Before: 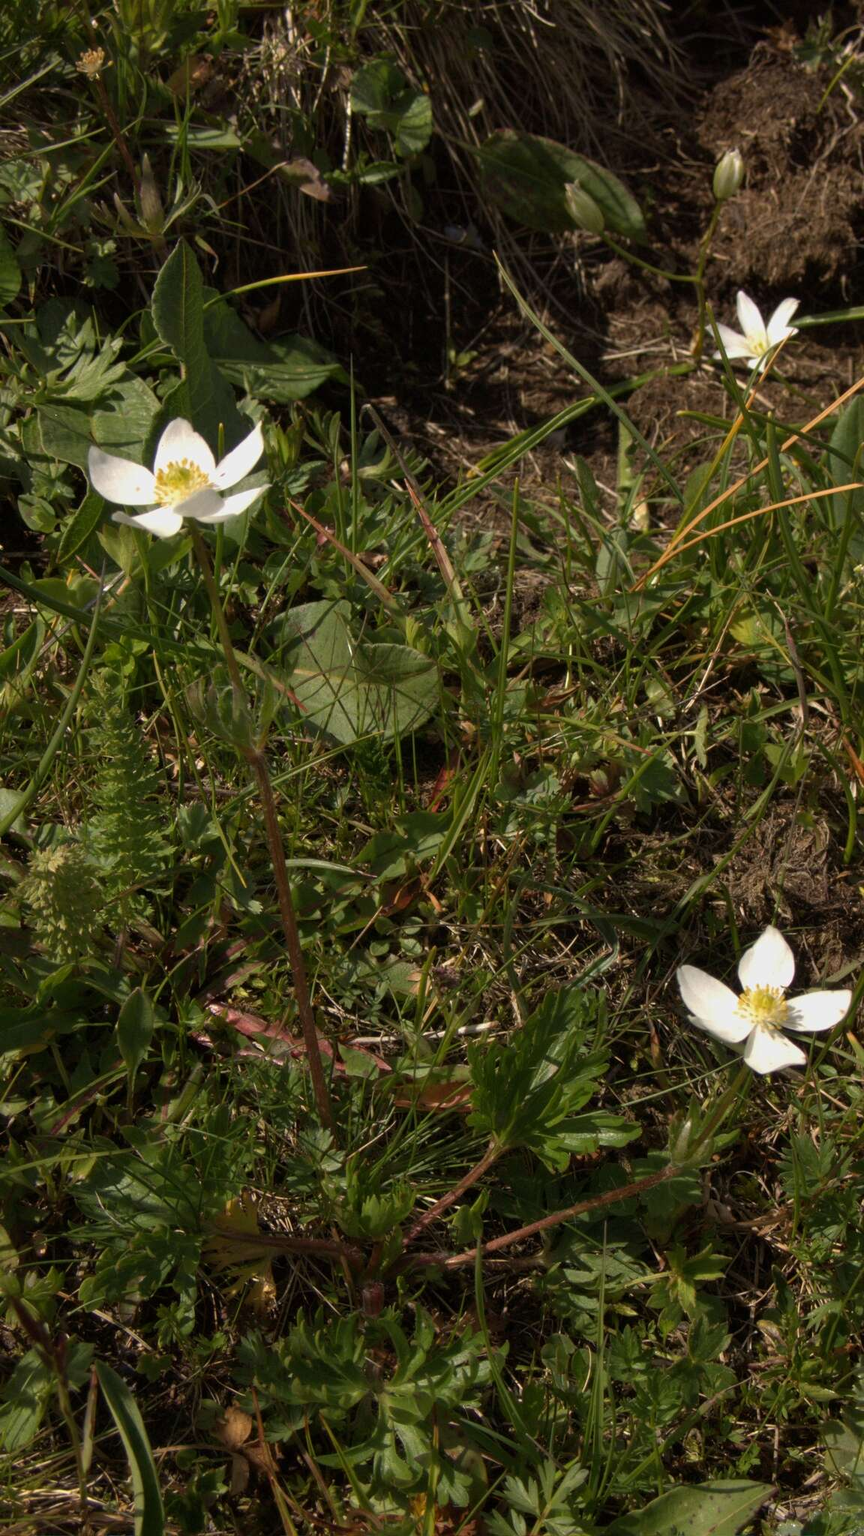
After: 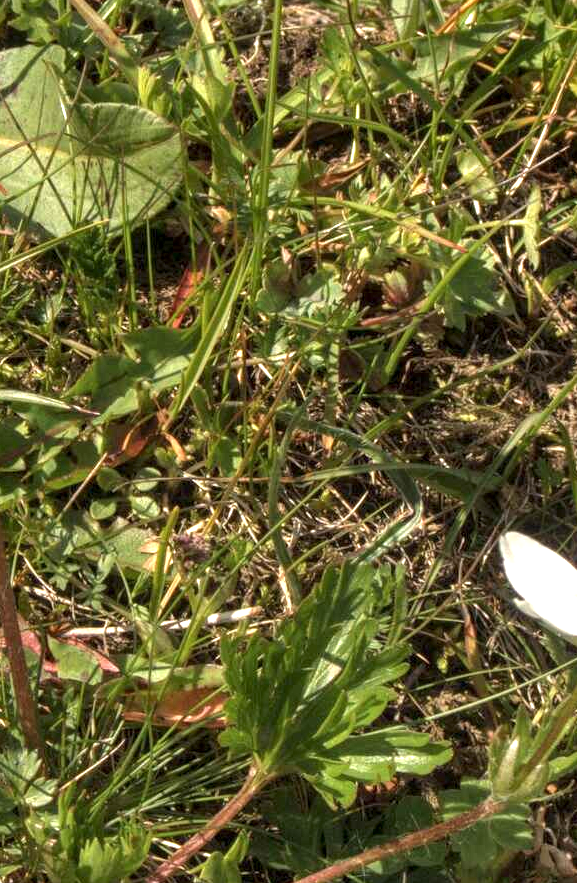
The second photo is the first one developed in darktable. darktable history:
exposure: black level correction 0, exposure 1.466 EV, compensate highlight preservation false
shadows and highlights: shadows 37.28, highlights -27.11, soften with gaussian
local contrast: detail 130%
crop: left 34.995%, top 36.902%, right 14.866%, bottom 19.938%
